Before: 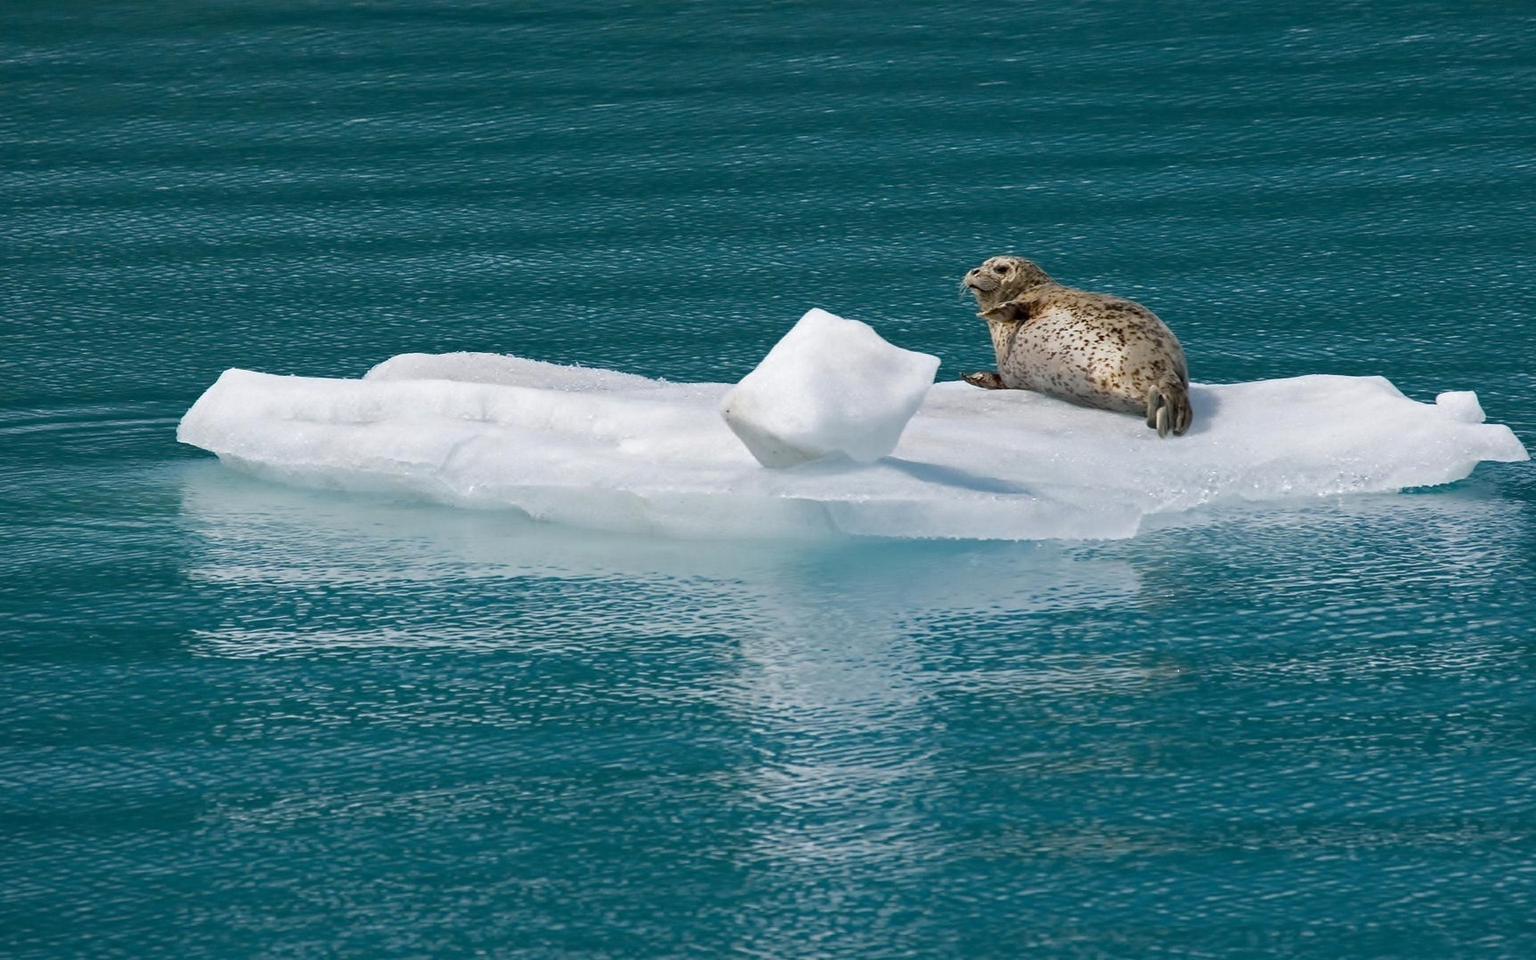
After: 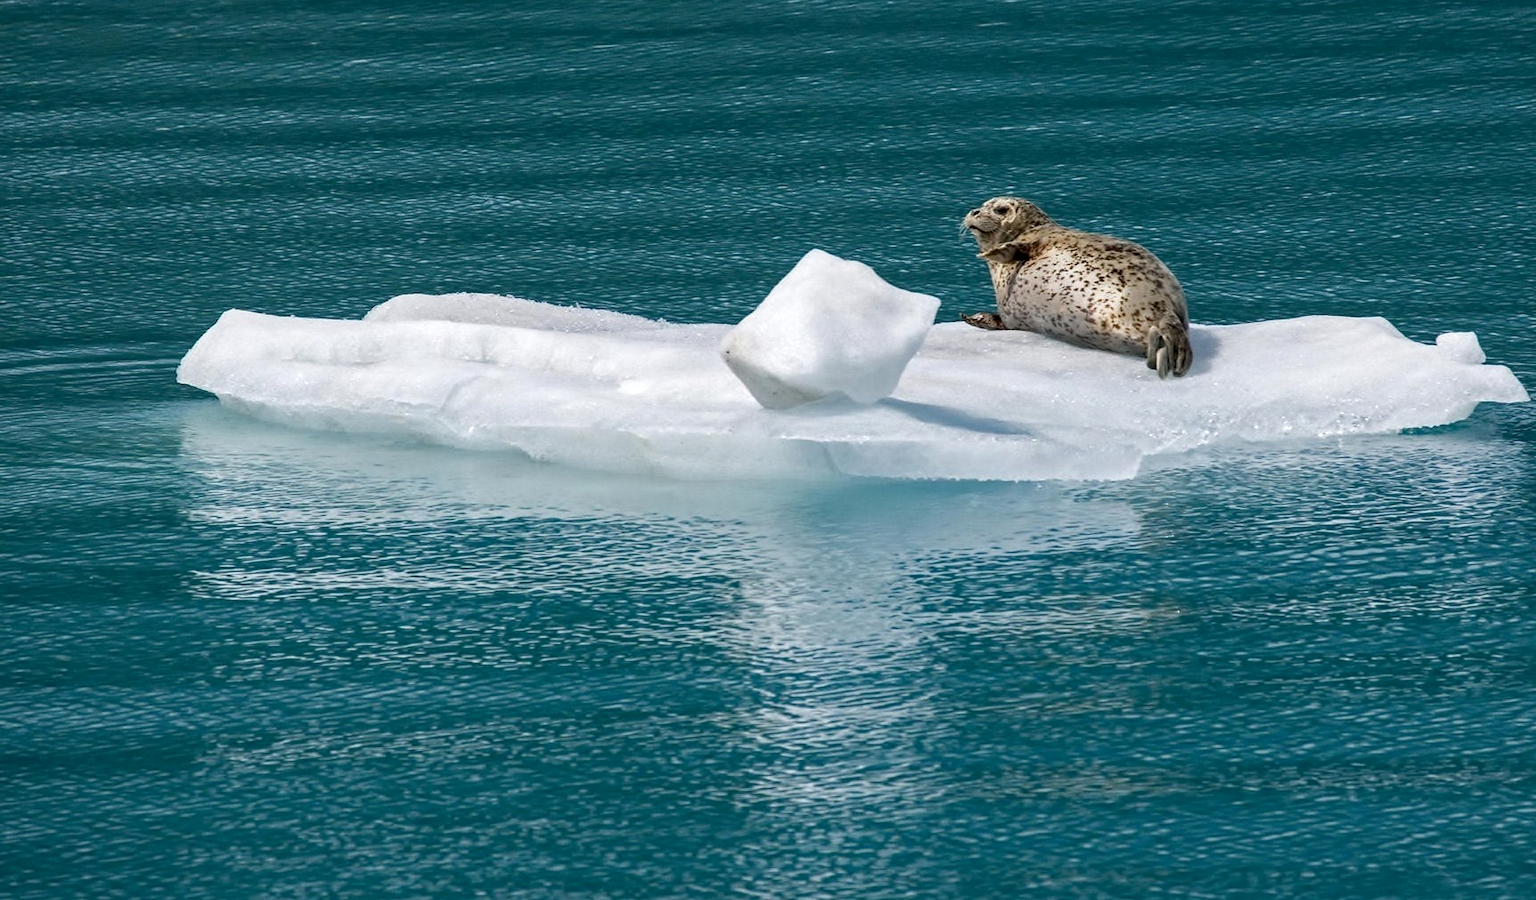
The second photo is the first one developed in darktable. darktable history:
crop and rotate: top 6.25%
local contrast: highlights 40%, shadows 60%, detail 136%, midtone range 0.514
